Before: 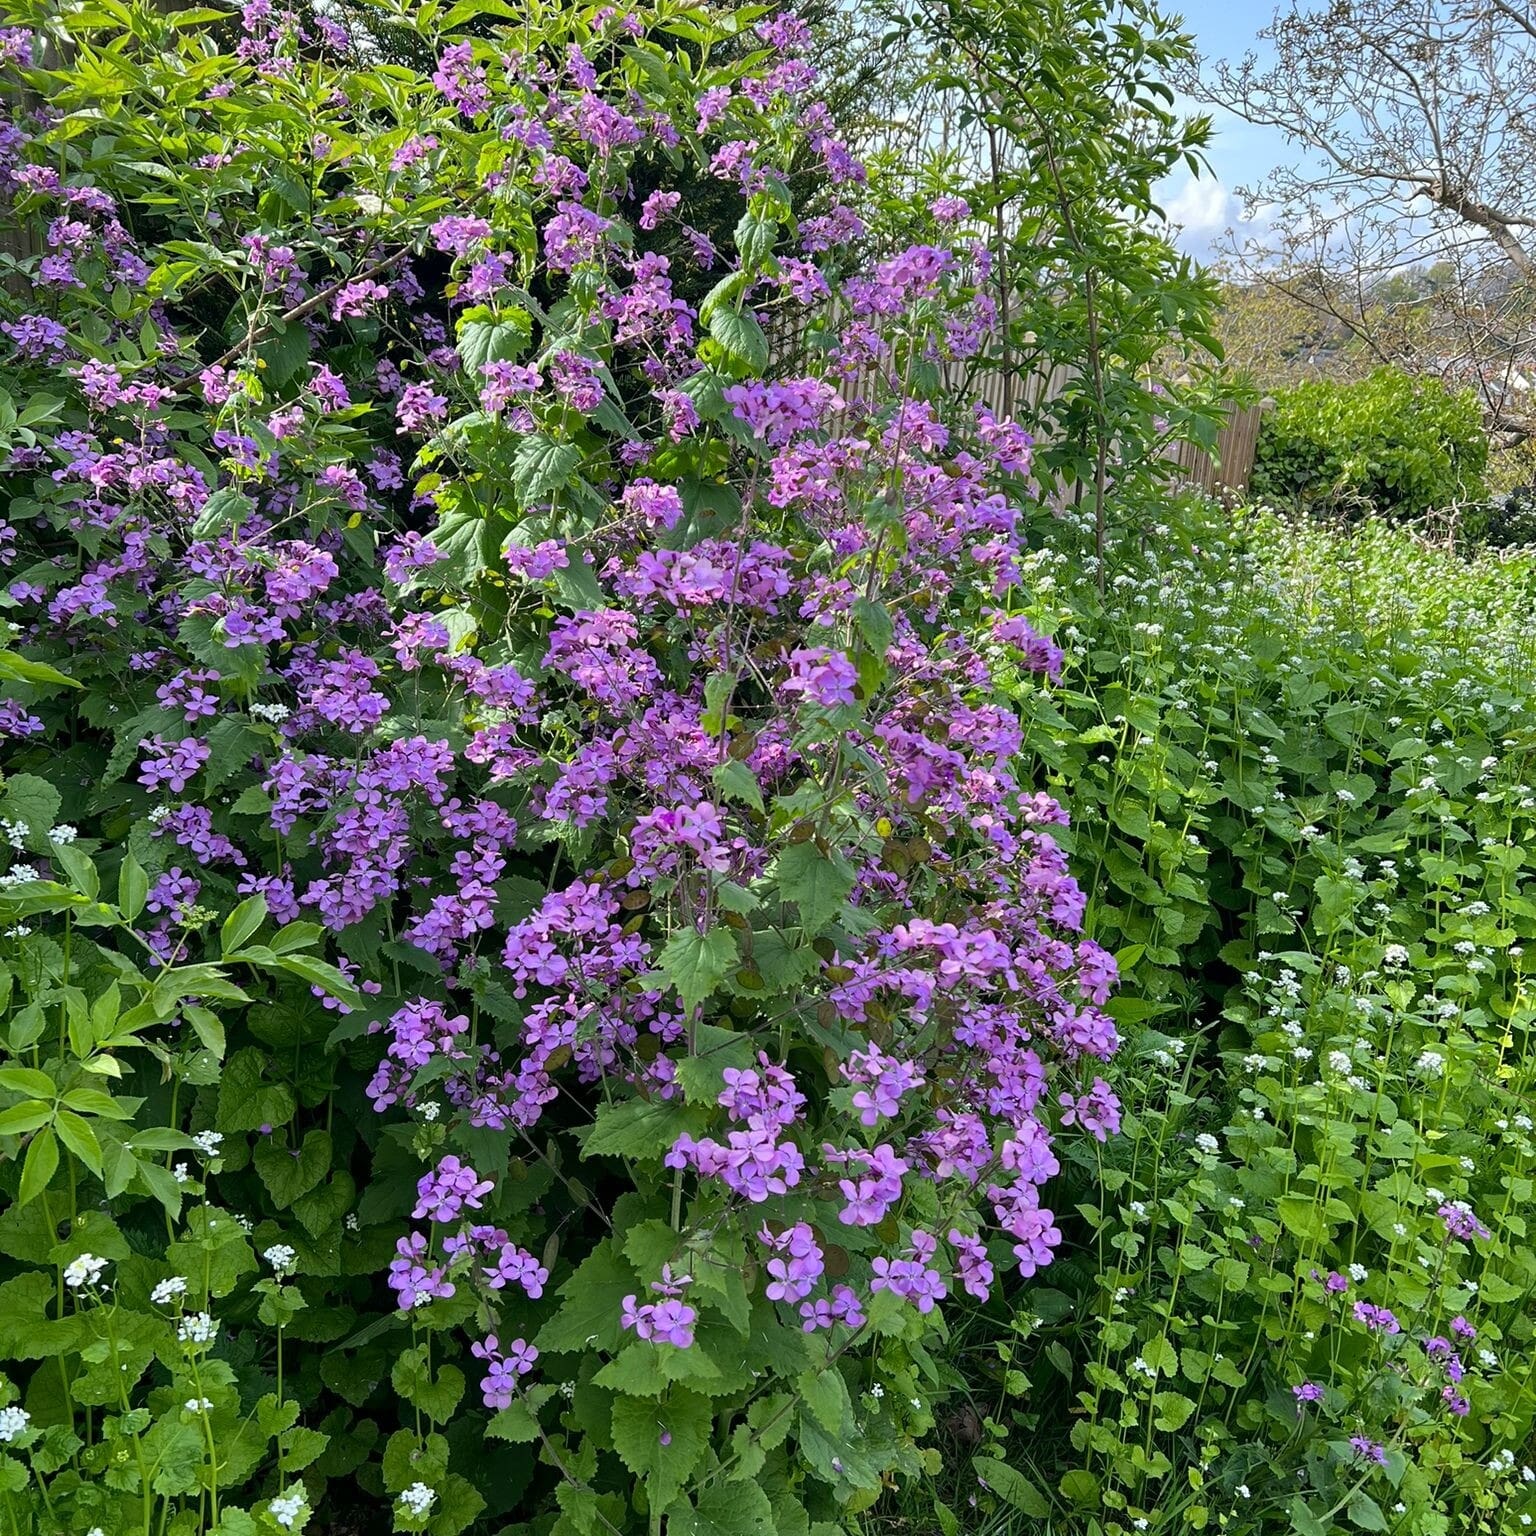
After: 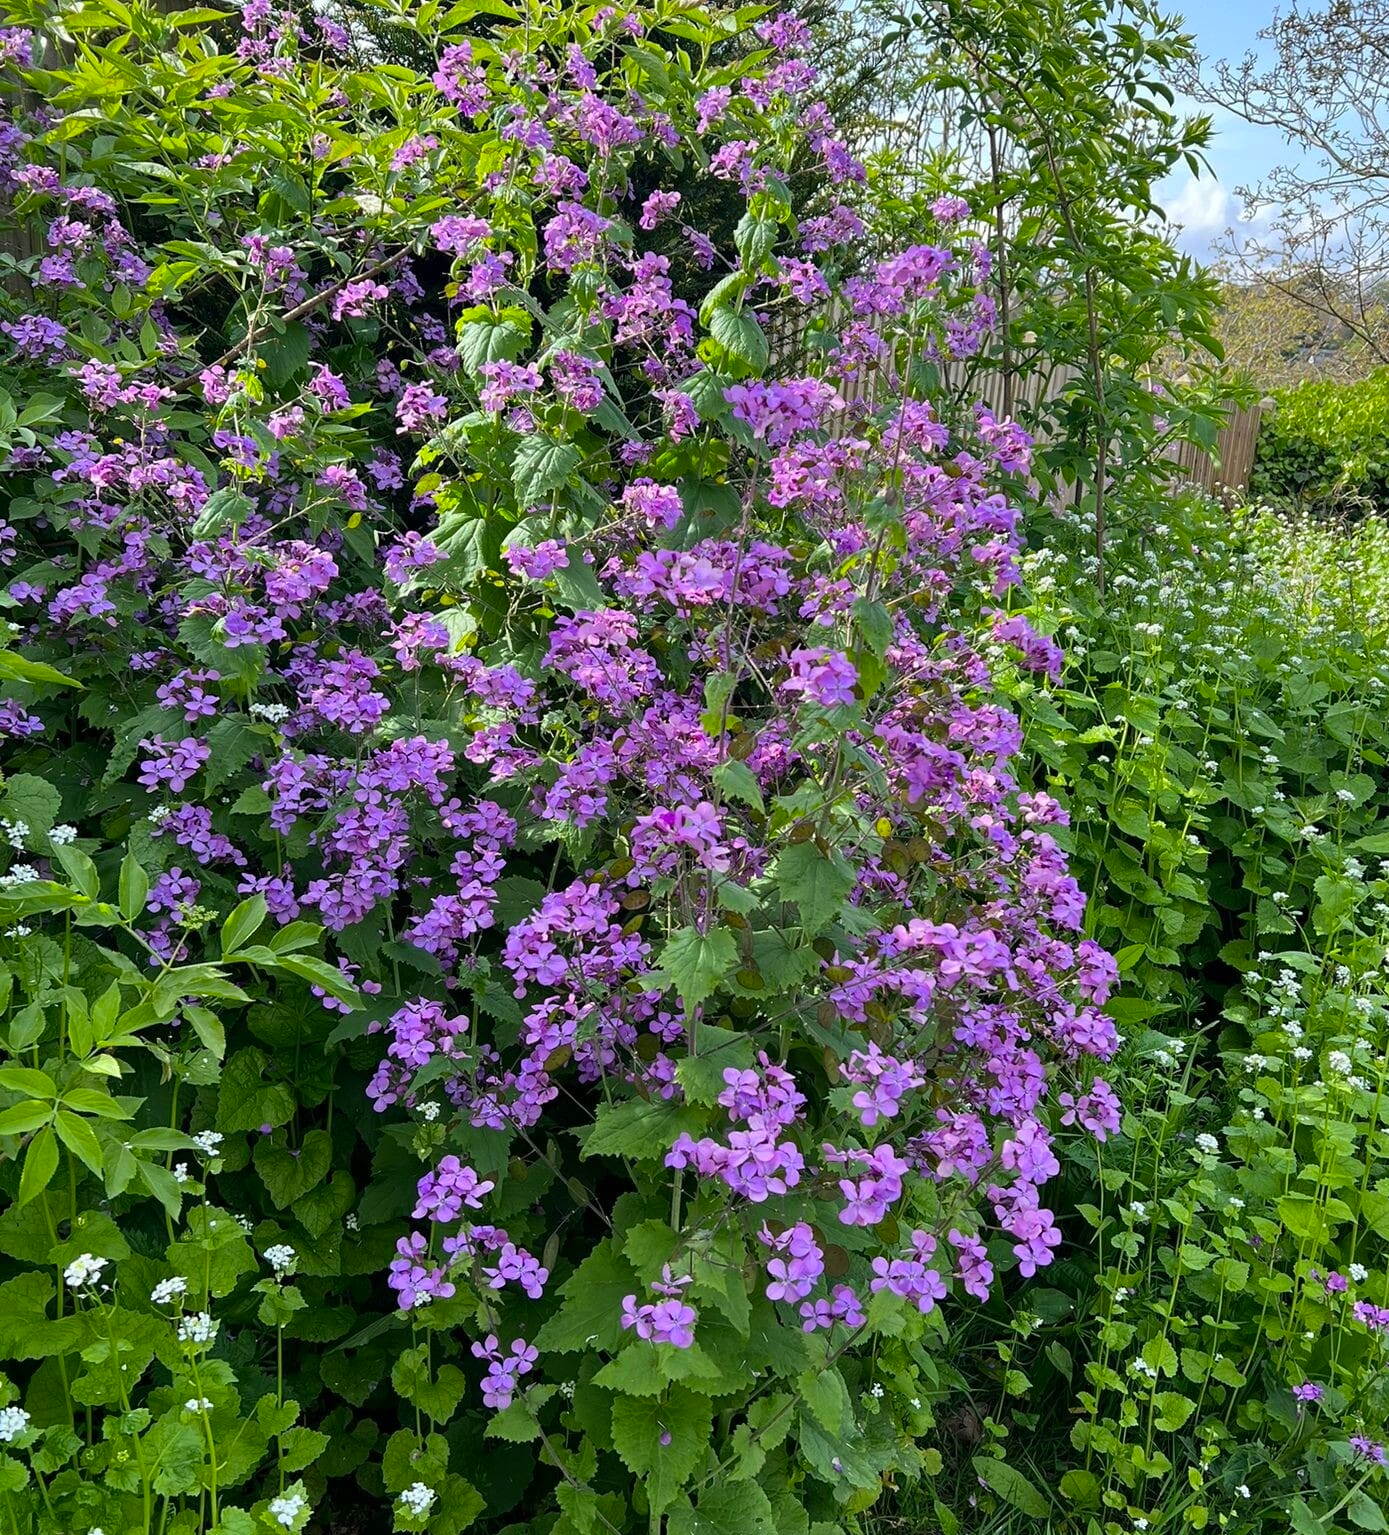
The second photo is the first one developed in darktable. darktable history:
crop: right 9.509%, bottom 0.031%
color balance rgb: perceptual saturation grading › global saturation 10%, global vibrance 10%
